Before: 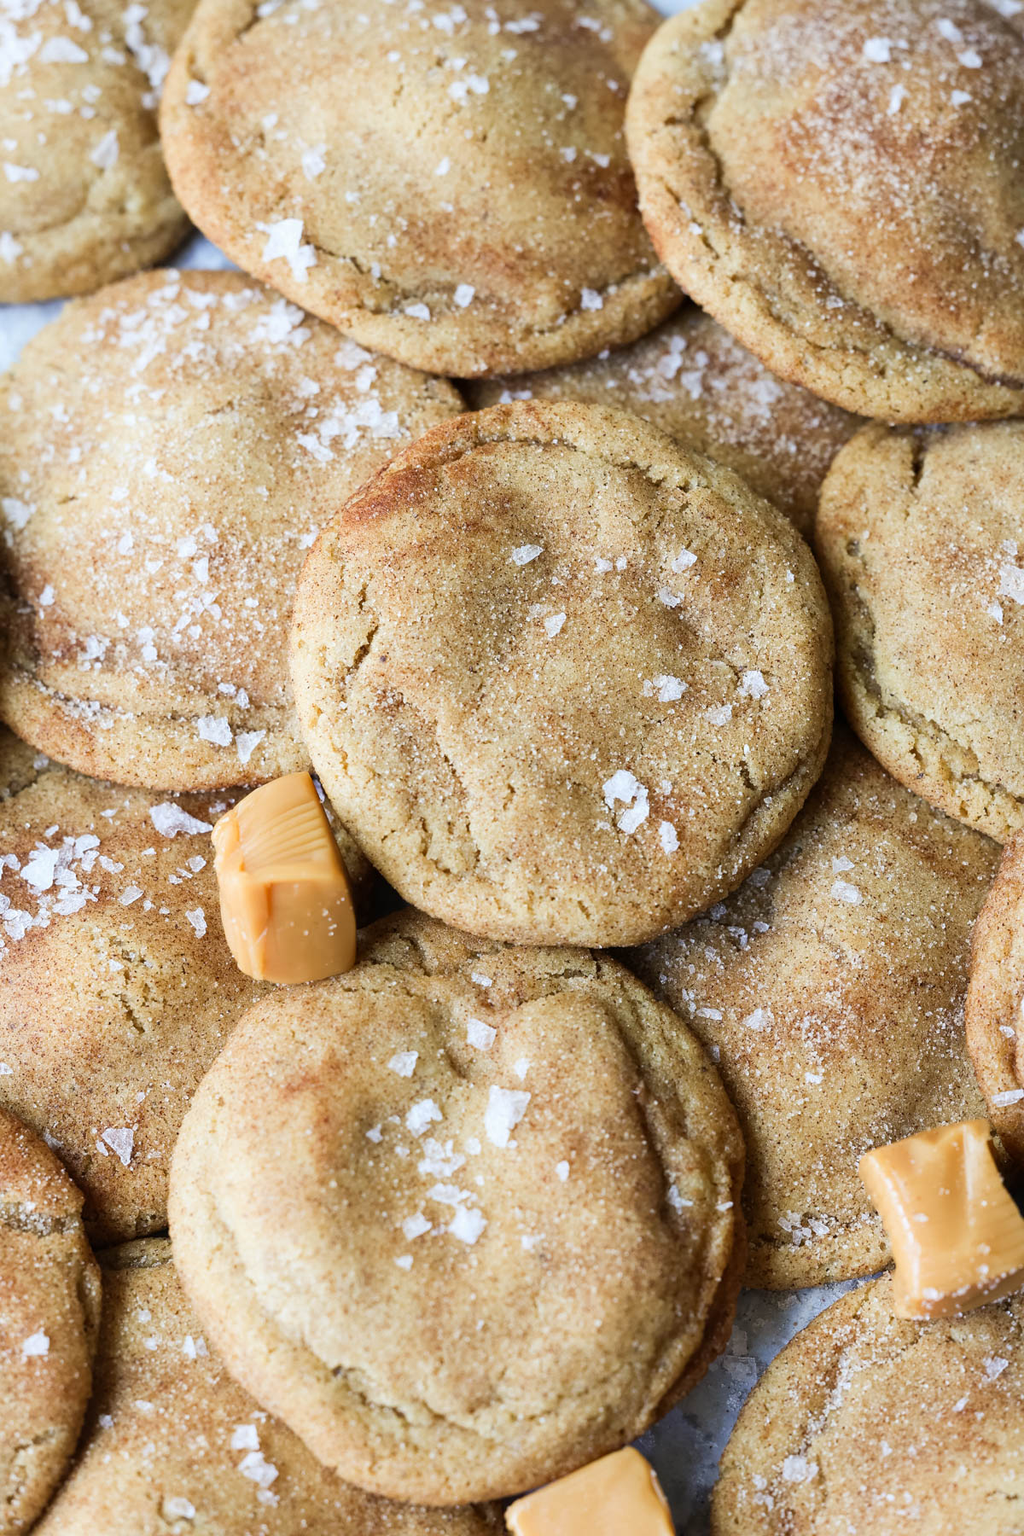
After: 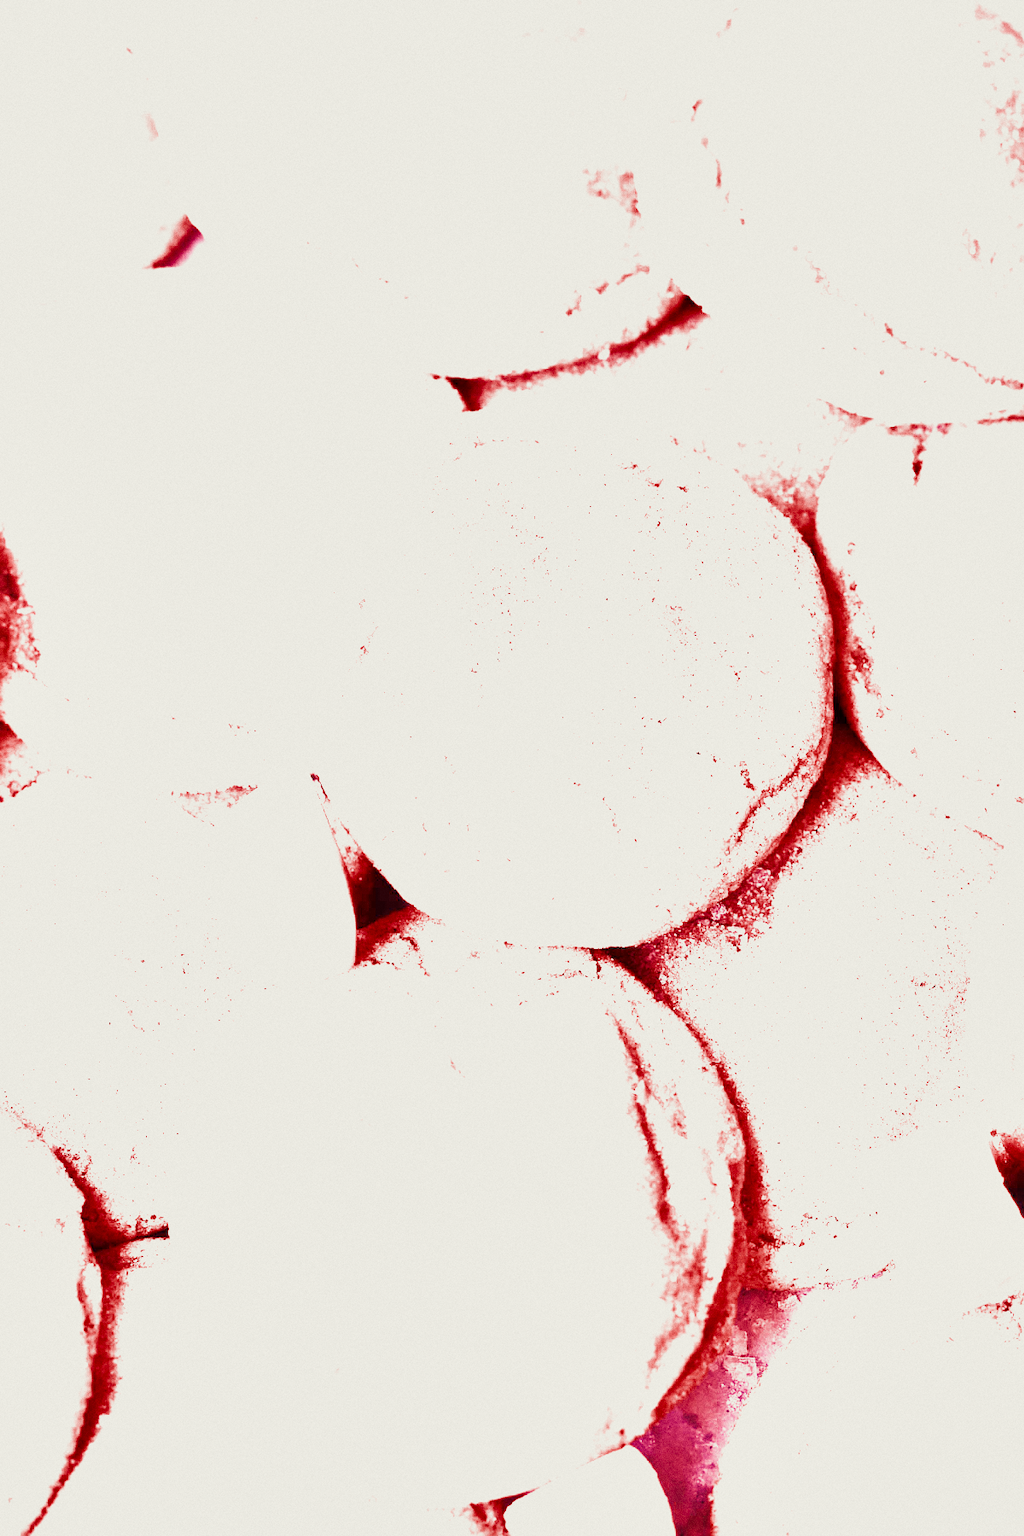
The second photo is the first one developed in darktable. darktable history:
shadows and highlights: shadows 37.27, highlights -28.18, soften with gaussian
filmic rgb: black relative exposure -13 EV, threshold 3 EV, target white luminance 85%, hardness 6.3, latitude 42.11%, contrast 0.858, shadows ↔ highlights balance 8.63%, color science v4 (2020), enable highlight reconstruction true
color correction: highlights a* -0.95, highlights b* 4.5, shadows a* 3.55
white balance: red 4.26, blue 1.802
grain: coarseness 0.09 ISO
